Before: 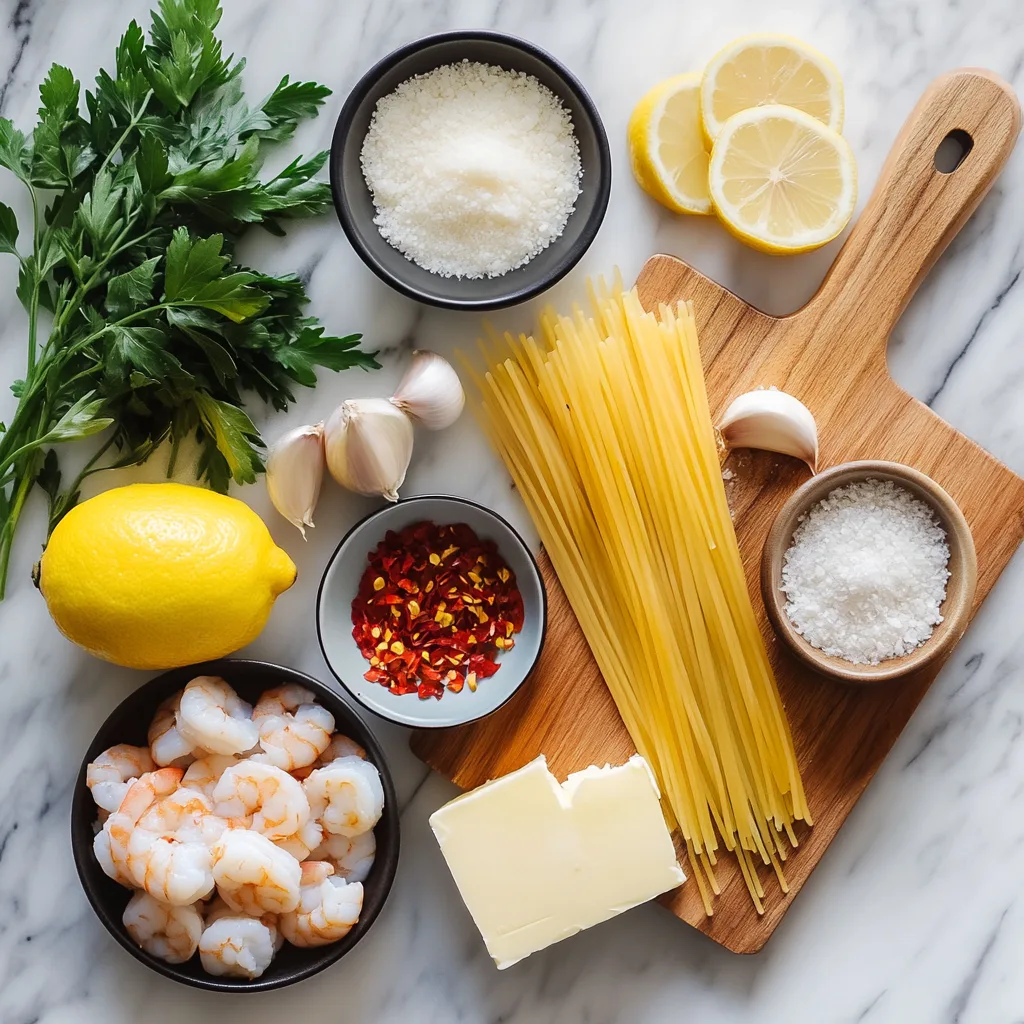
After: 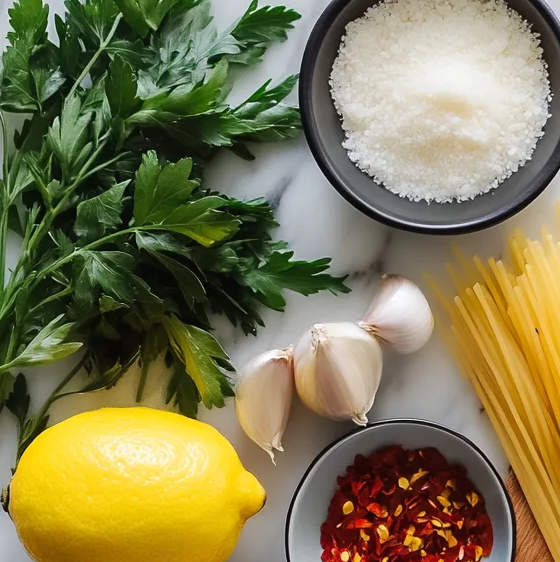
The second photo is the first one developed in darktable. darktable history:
crop and rotate: left 3.047%, top 7.509%, right 42.236%, bottom 37.598%
tone equalizer: on, module defaults
